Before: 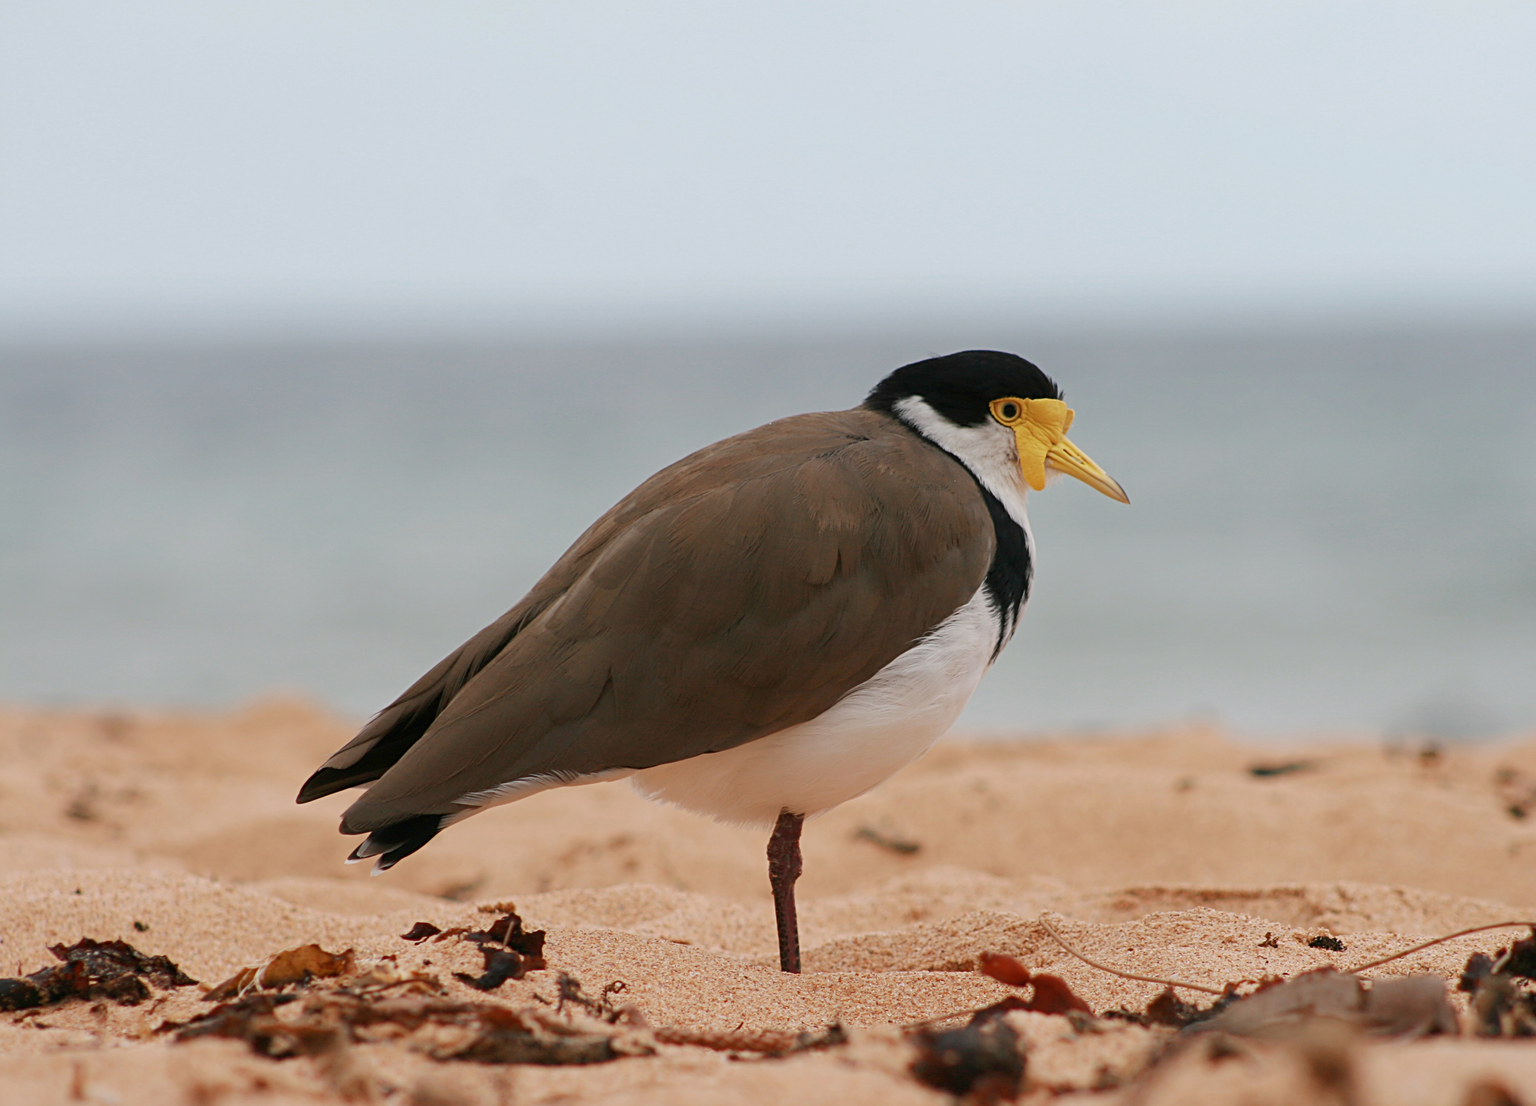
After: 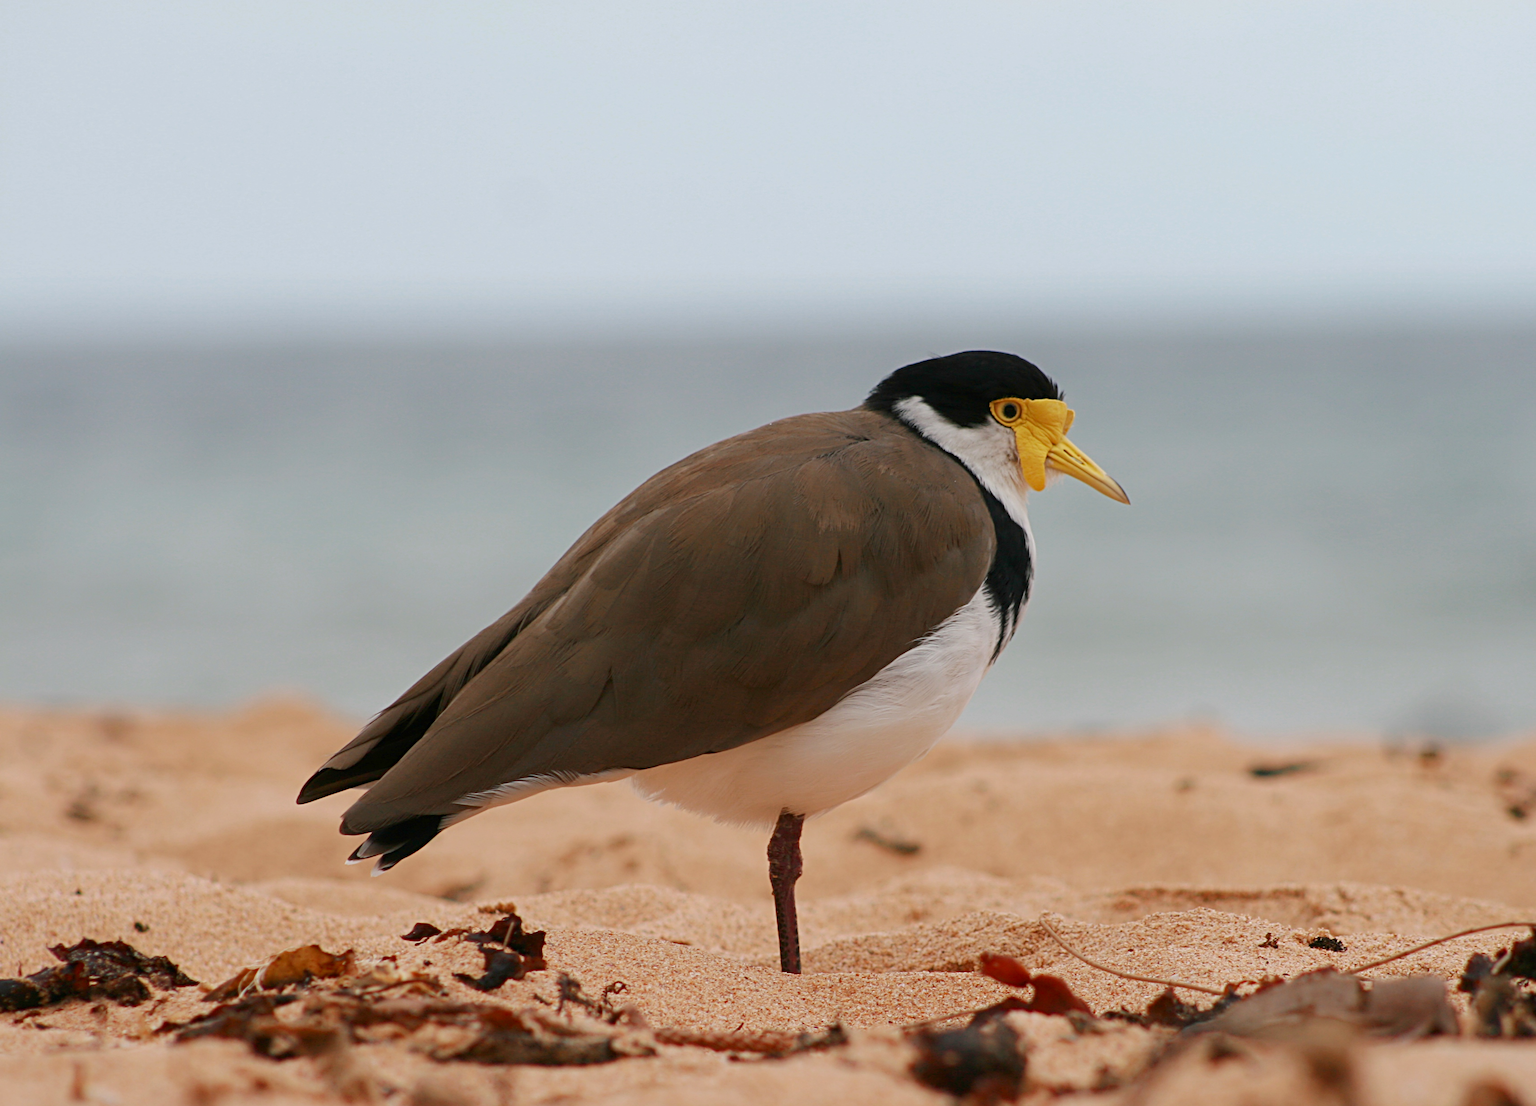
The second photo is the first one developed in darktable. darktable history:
contrast brightness saturation: brightness -0.026, saturation 0.357
color correction: highlights b* 0.001, saturation 0.808
